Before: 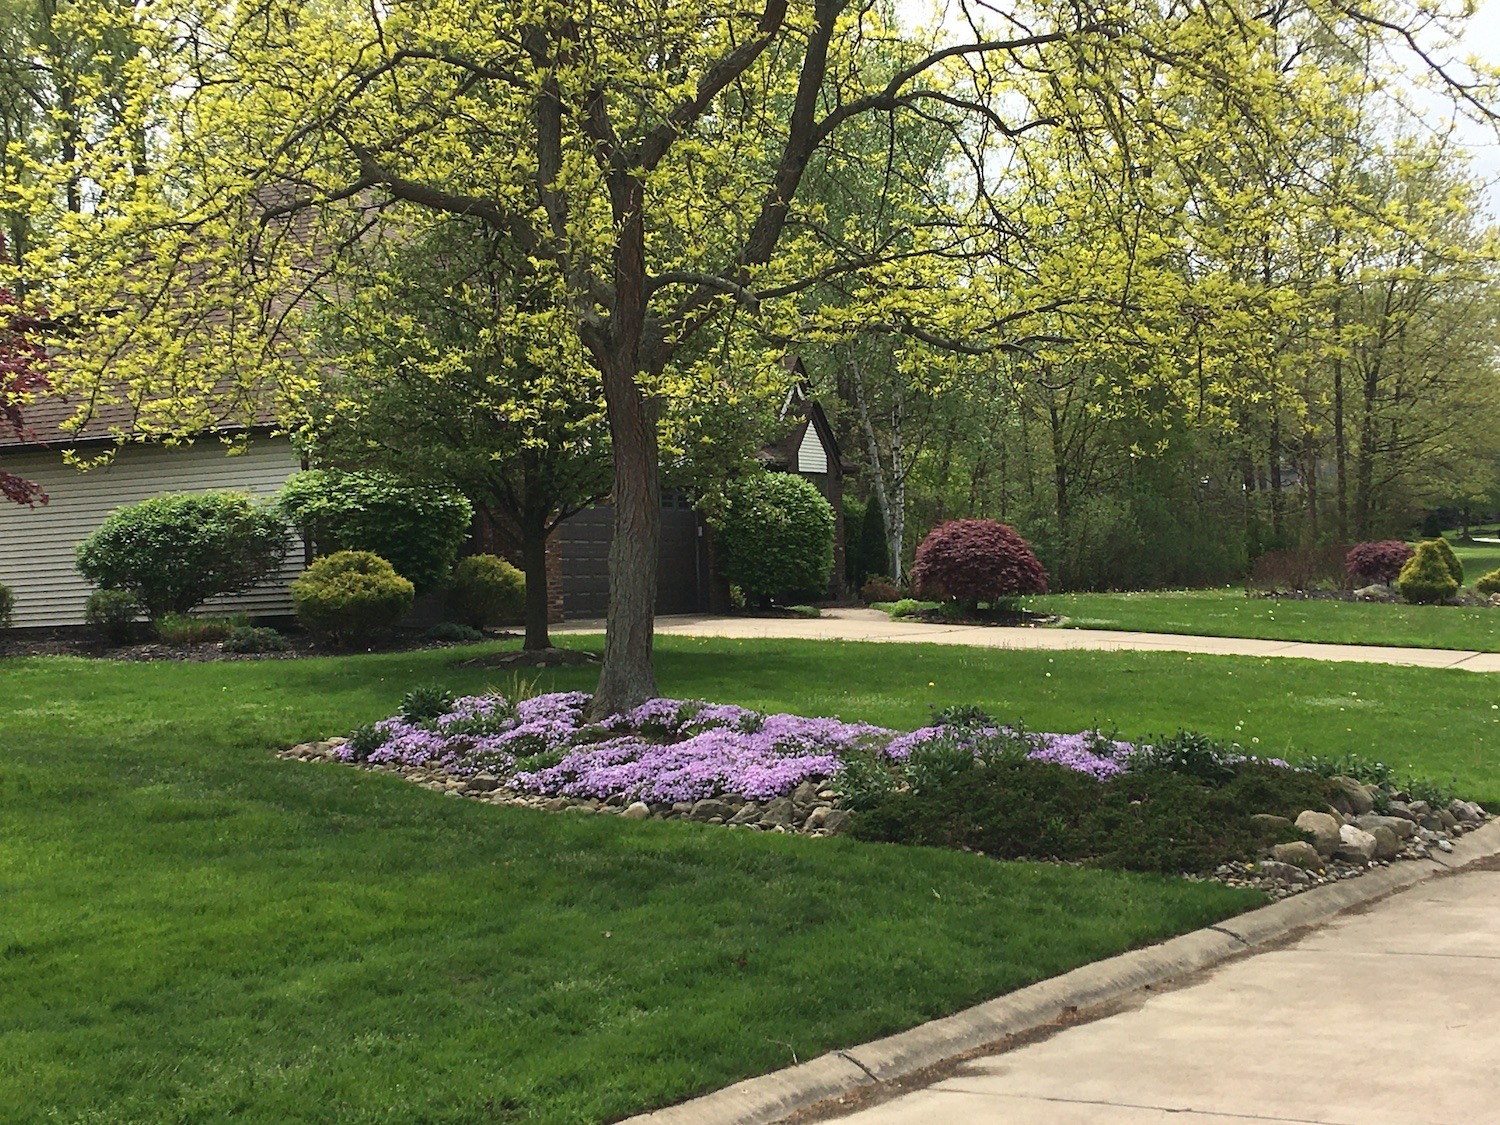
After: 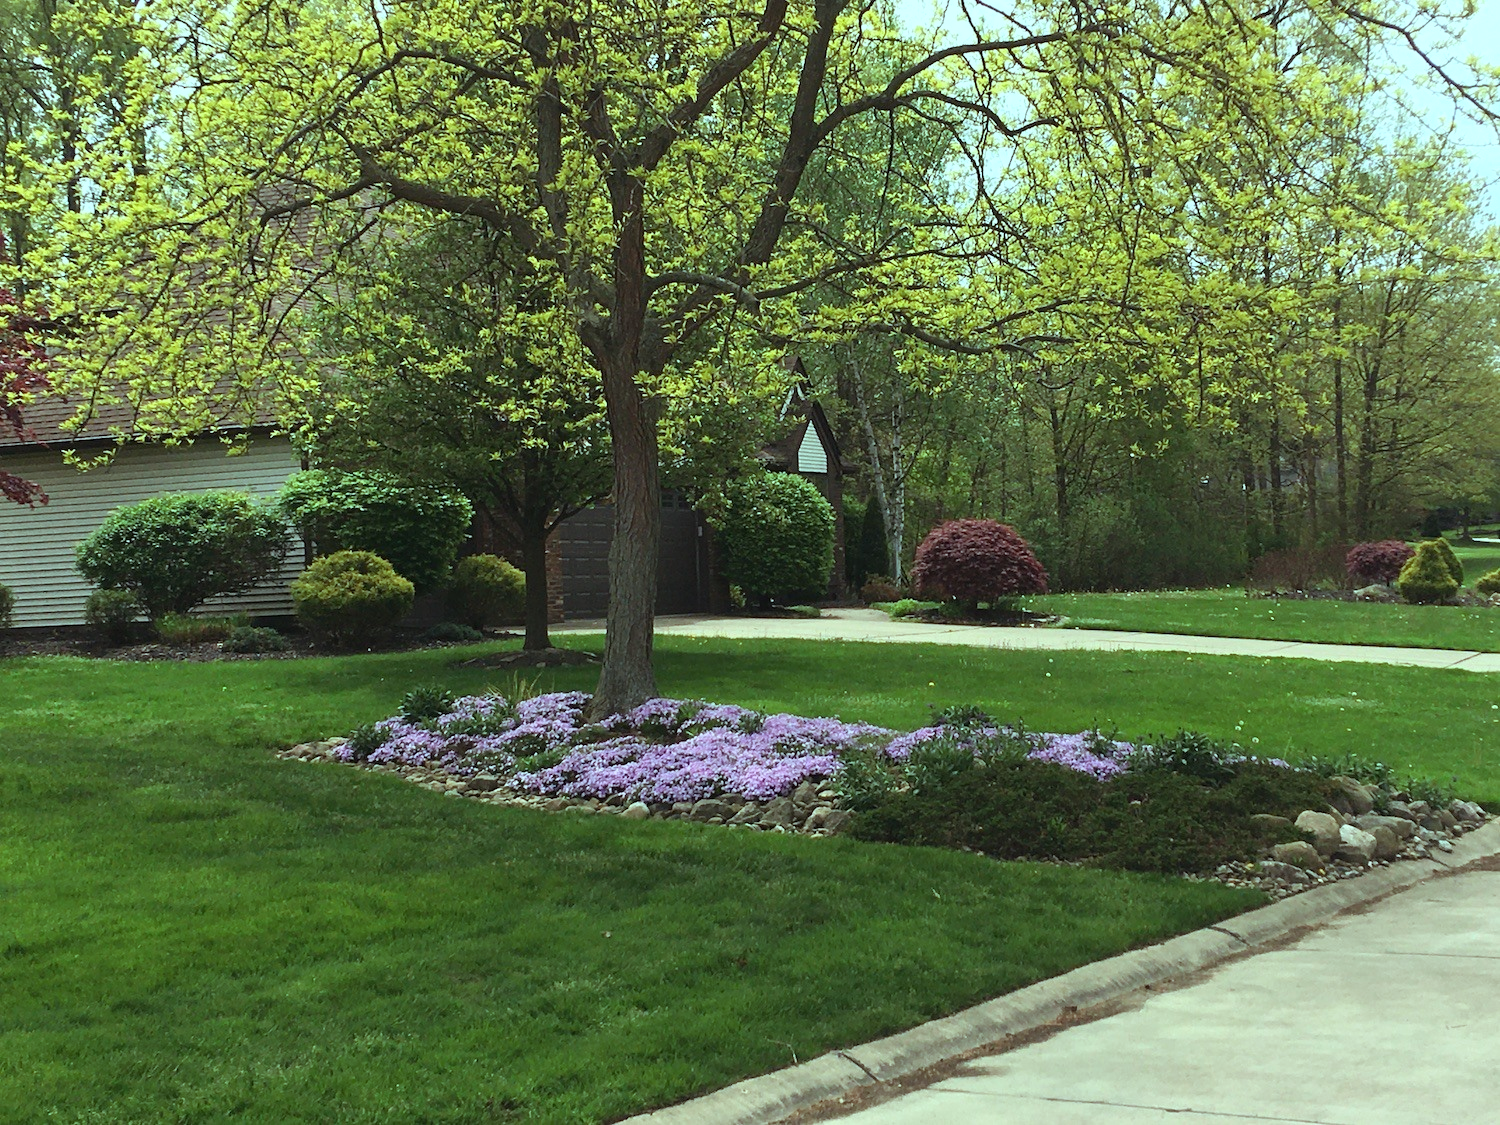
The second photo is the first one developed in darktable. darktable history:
color balance rgb: power › hue 329.3°, highlights gain › chroma 4.11%, highlights gain › hue 203.05°, perceptual saturation grading › global saturation 0.963%, global vibrance 9.409%
